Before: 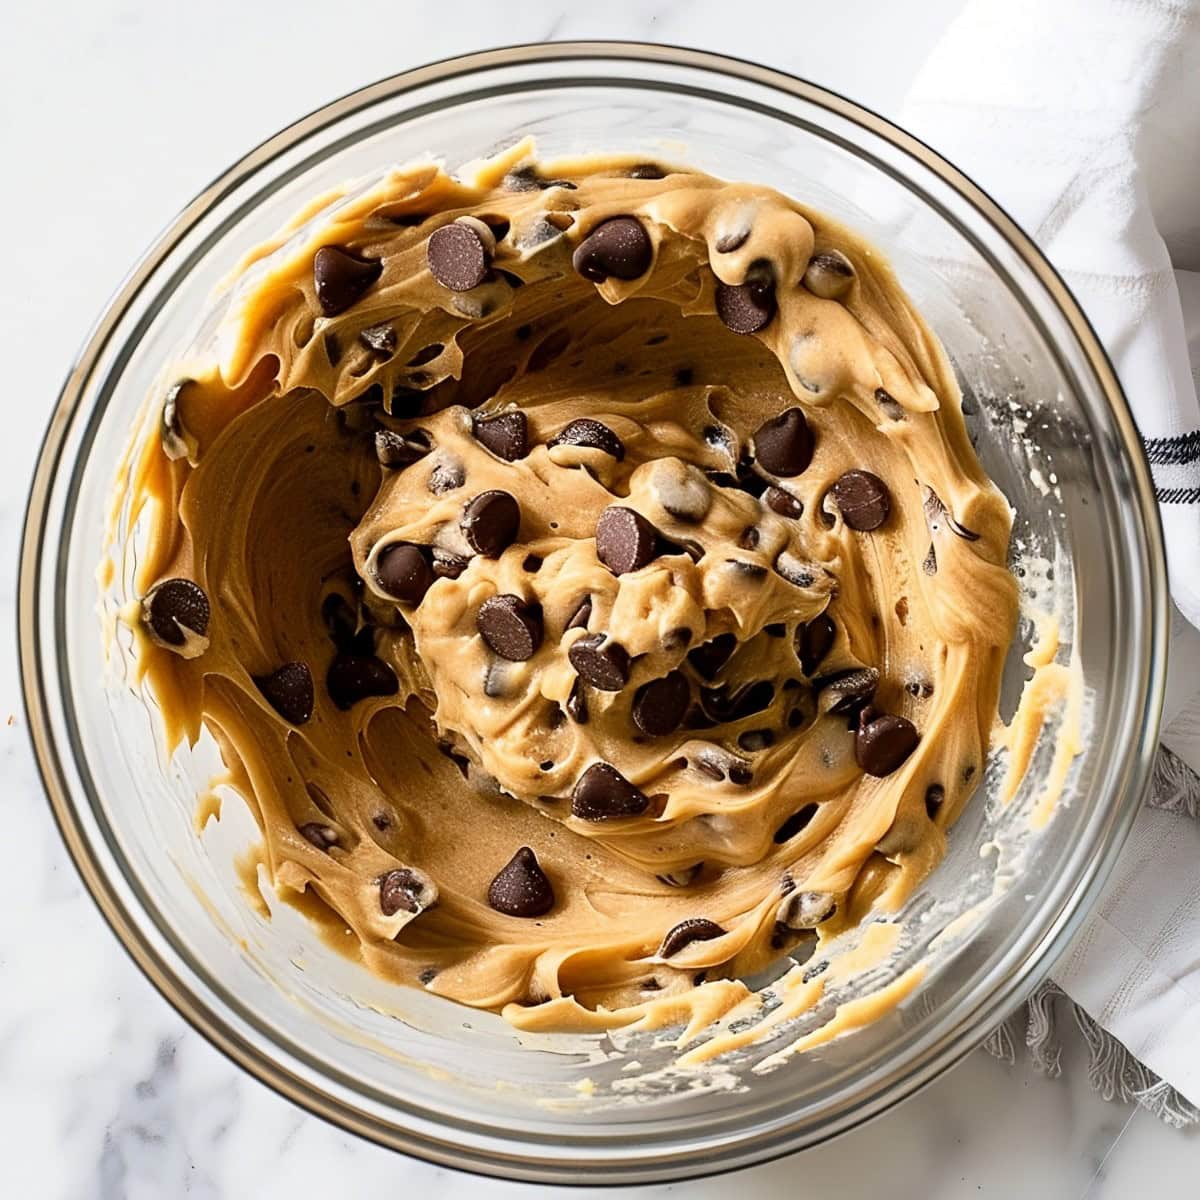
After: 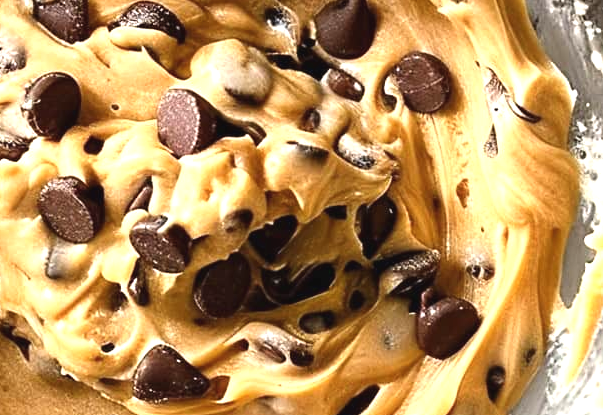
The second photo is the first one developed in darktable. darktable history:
crop: left 36.665%, top 34.899%, right 13.061%, bottom 30.497%
exposure: black level correction -0.002, exposure 0.709 EV, compensate highlight preservation false
